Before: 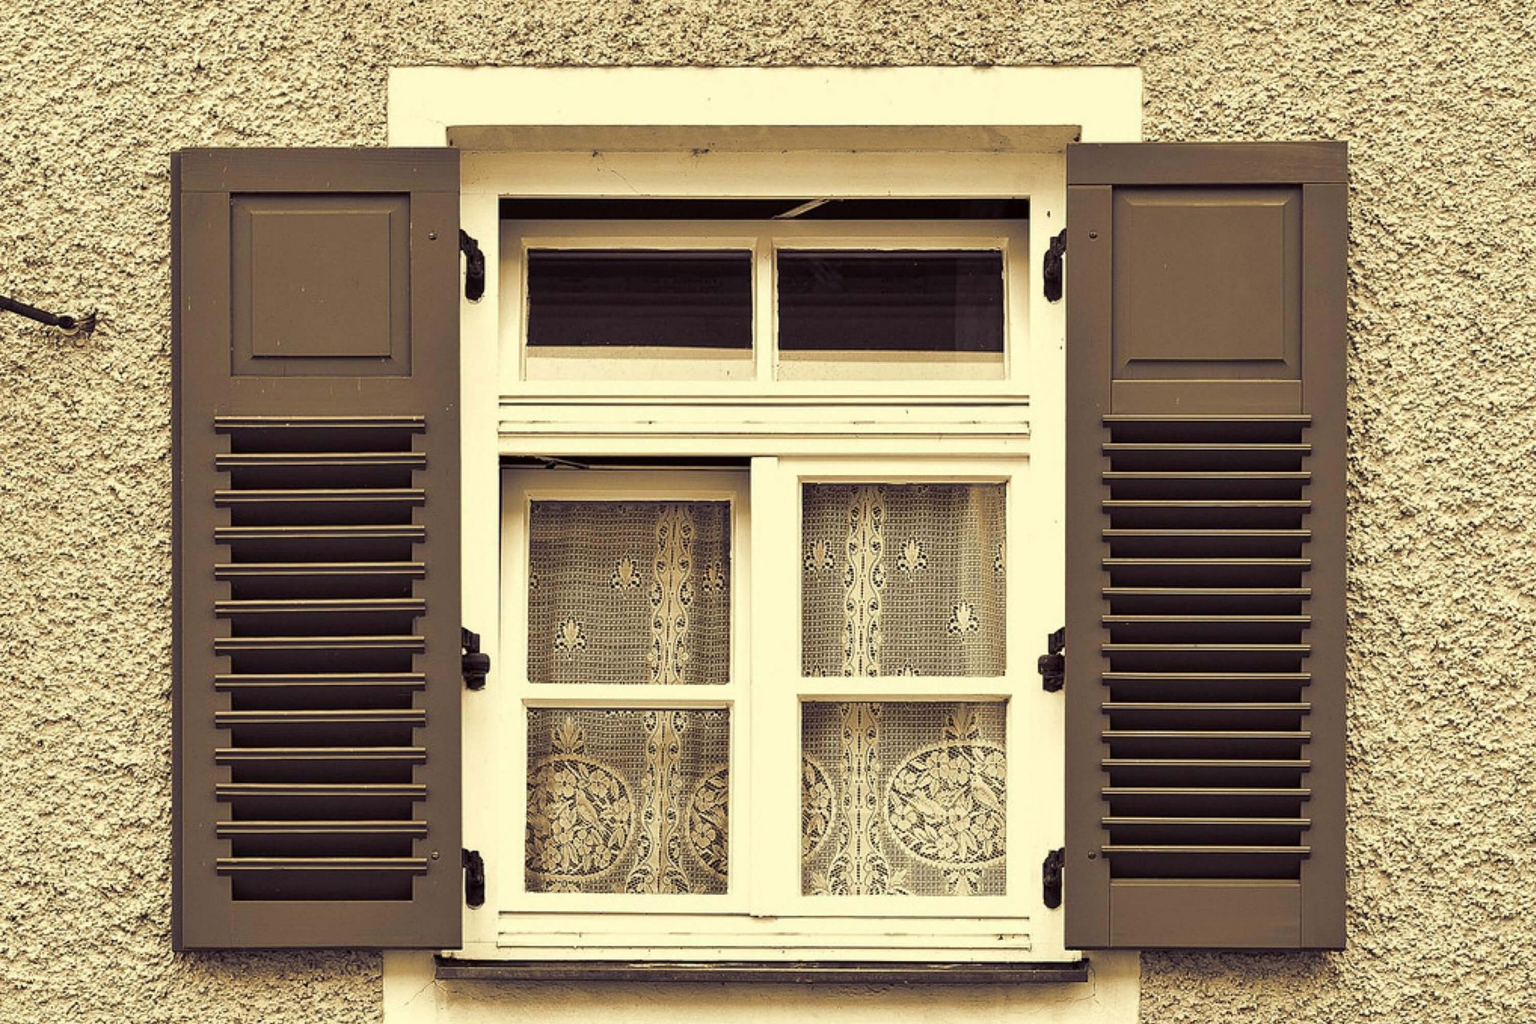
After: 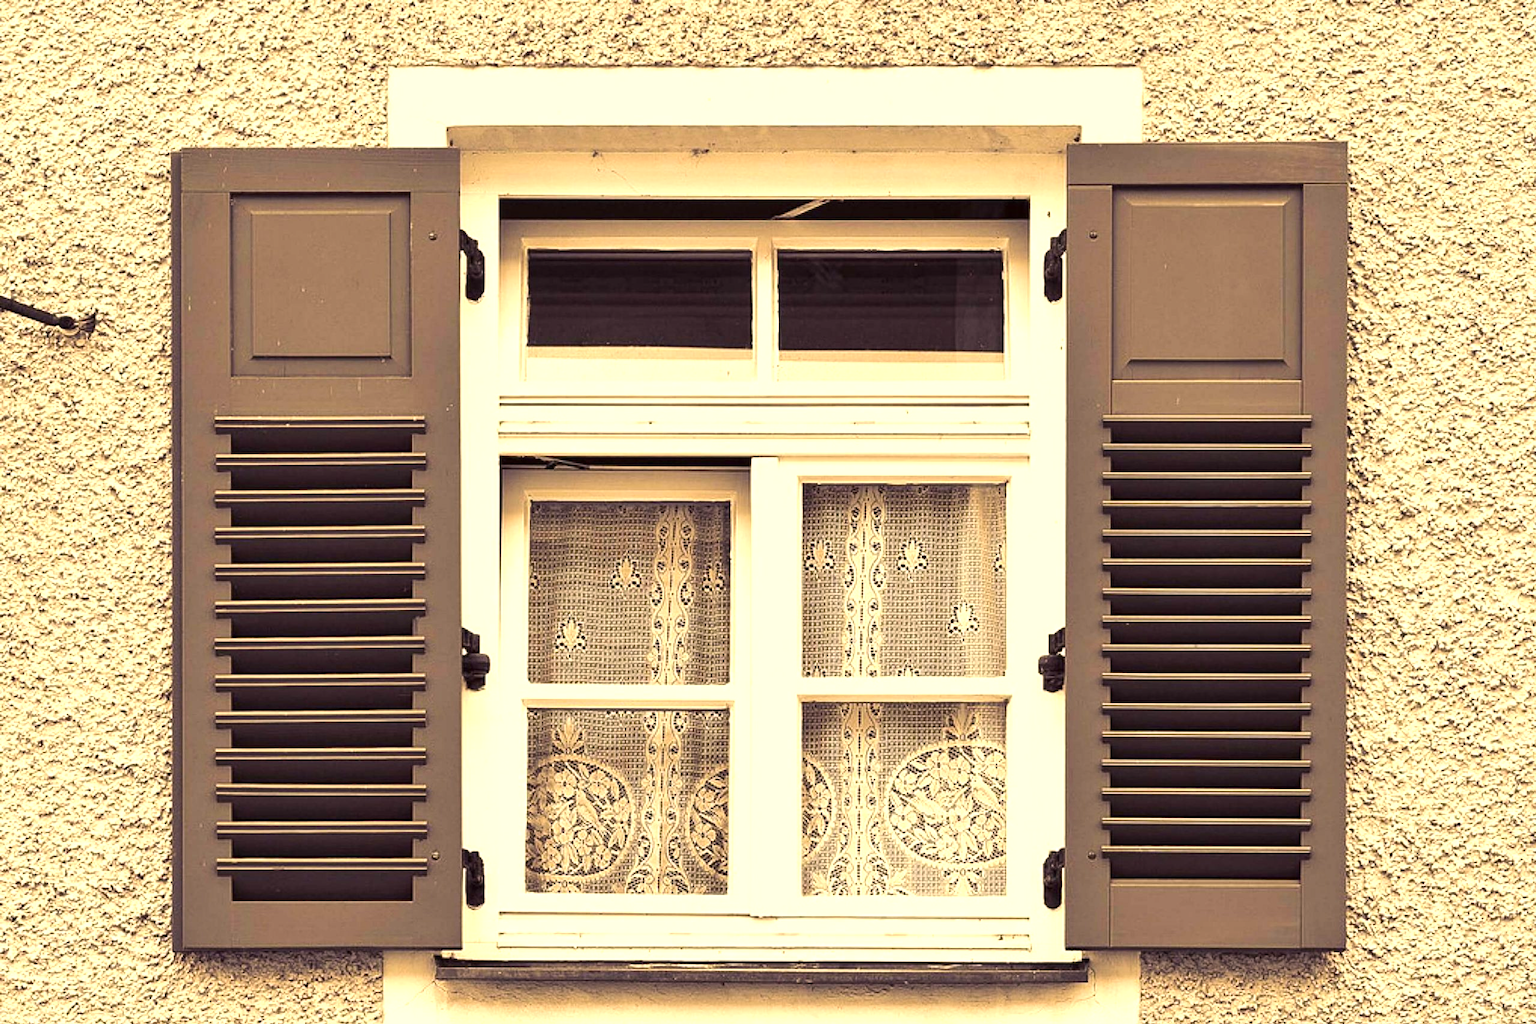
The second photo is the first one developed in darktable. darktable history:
contrast brightness saturation: contrast 0.151, brightness 0.048
exposure: black level correction 0, exposure 0.701 EV, compensate highlight preservation false
color correction: highlights a* 5.87, highlights b* 4.79
